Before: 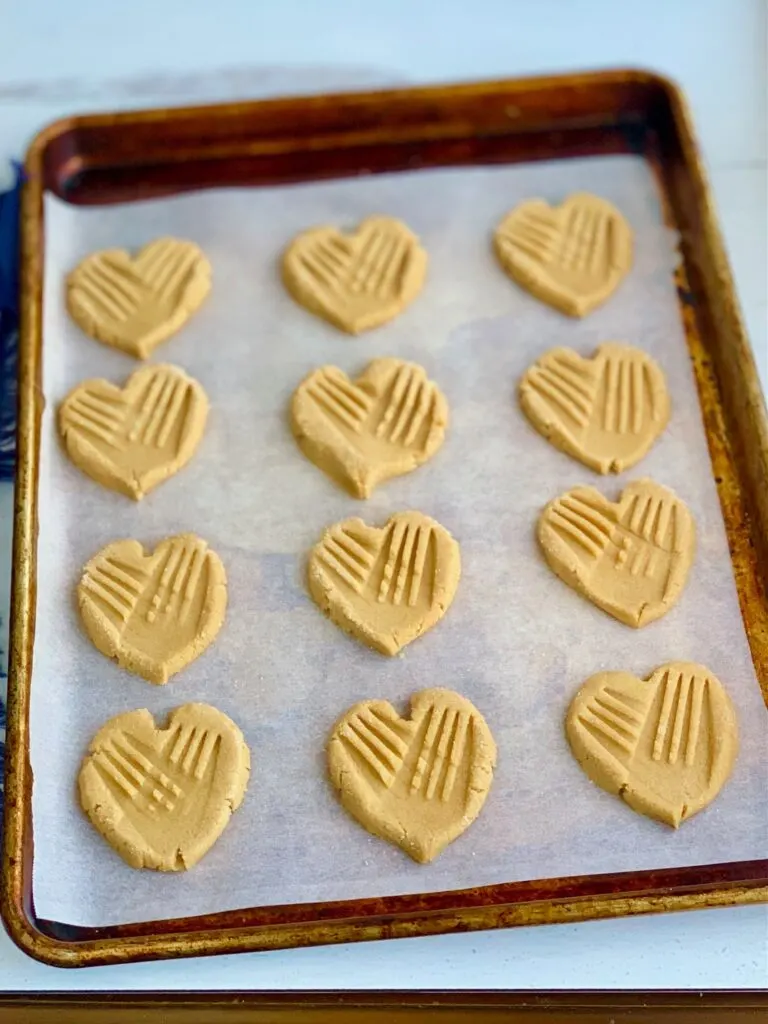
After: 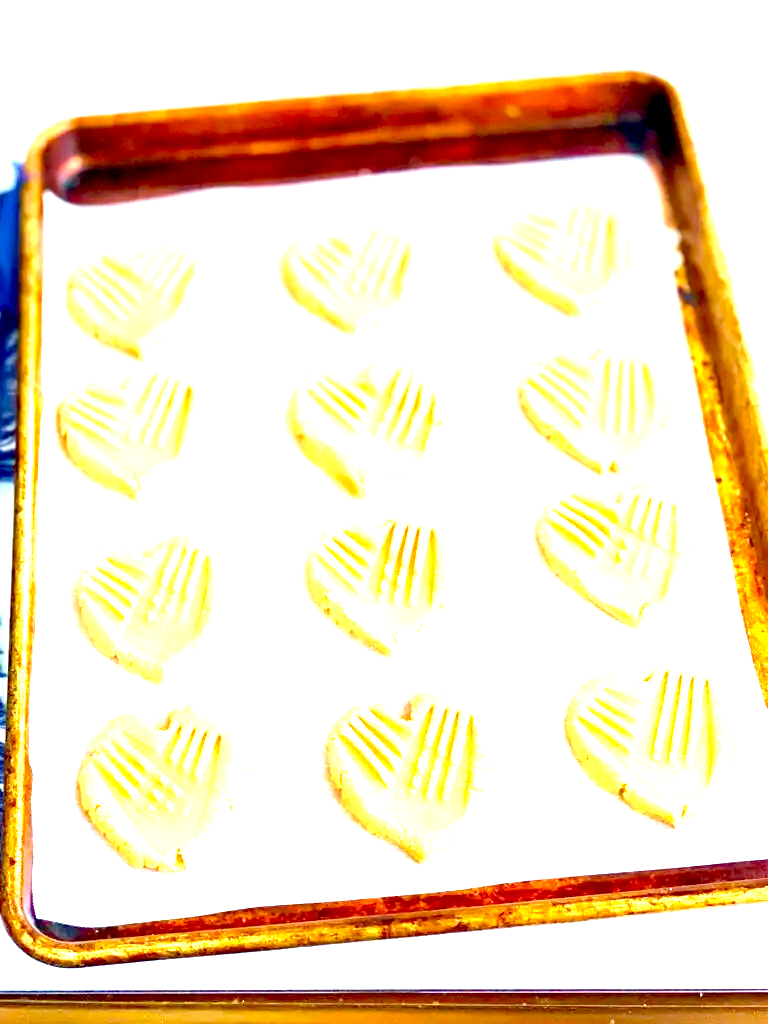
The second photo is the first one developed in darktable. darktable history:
exposure: black level correction 0.001, exposure 2.565 EV, compensate highlight preservation false
